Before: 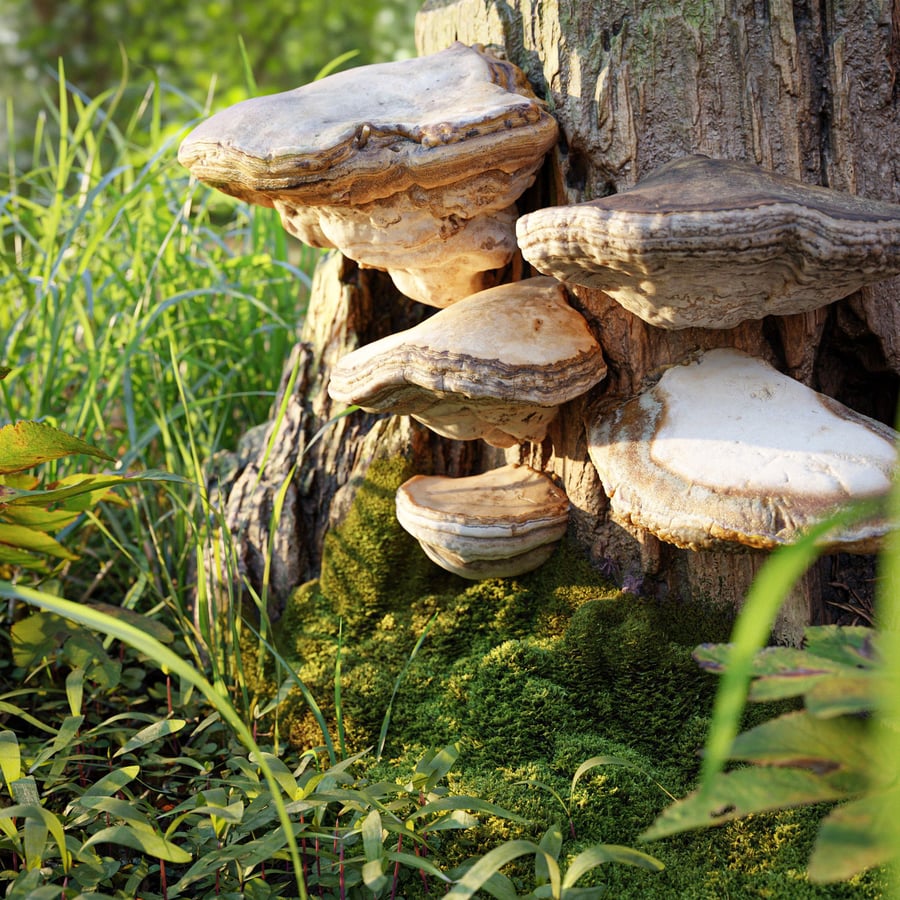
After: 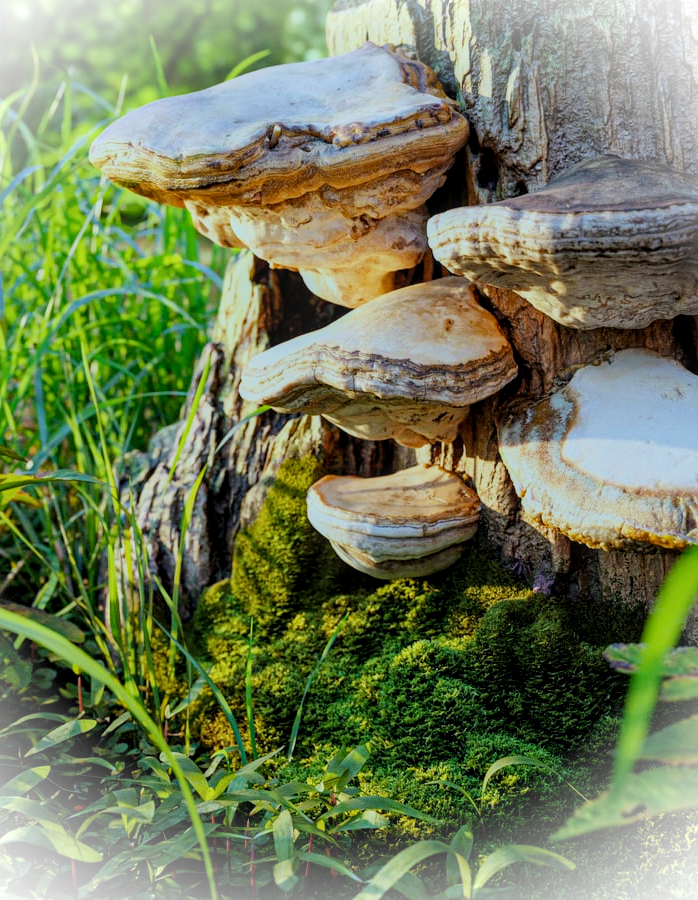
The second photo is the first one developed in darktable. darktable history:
vignetting: fall-off radius 61.15%, brightness 0.995, saturation -0.493, dithering 8-bit output
color balance rgb: shadows lift › hue 84.79°, perceptual saturation grading › global saturation 31.247%
crop: left 9.901%, right 12.533%
color calibration: illuminant F (fluorescent), F source F9 (Cool White Deluxe 4150 K) – high CRI, x 0.375, y 0.373, temperature 4155.04 K
filmic rgb: black relative exposure -7.65 EV, white relative exposure 4.56 EV, hardness 3.61, color science v6 (2022)
exposure: compensate exposure bias true, compensate highlight preservation false
local contrast: on, module defaults
